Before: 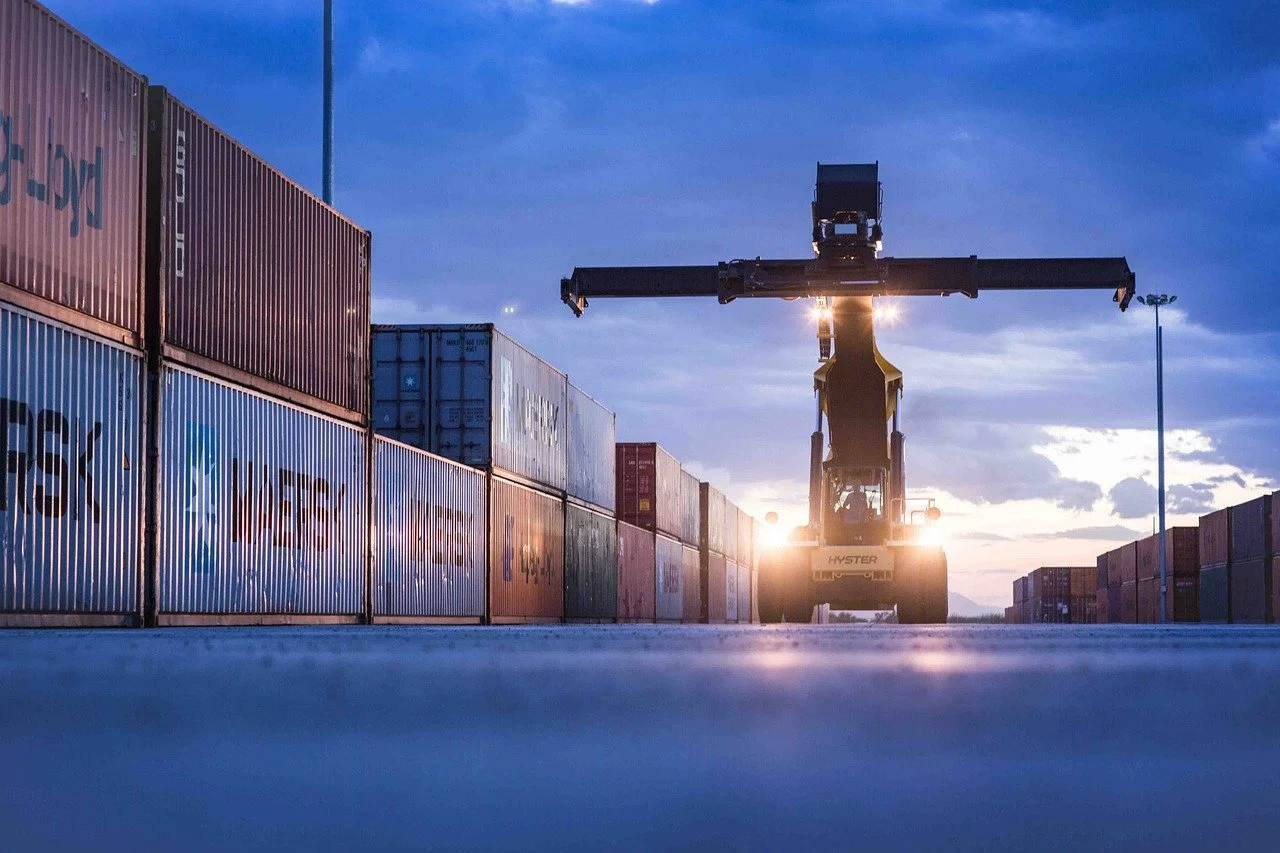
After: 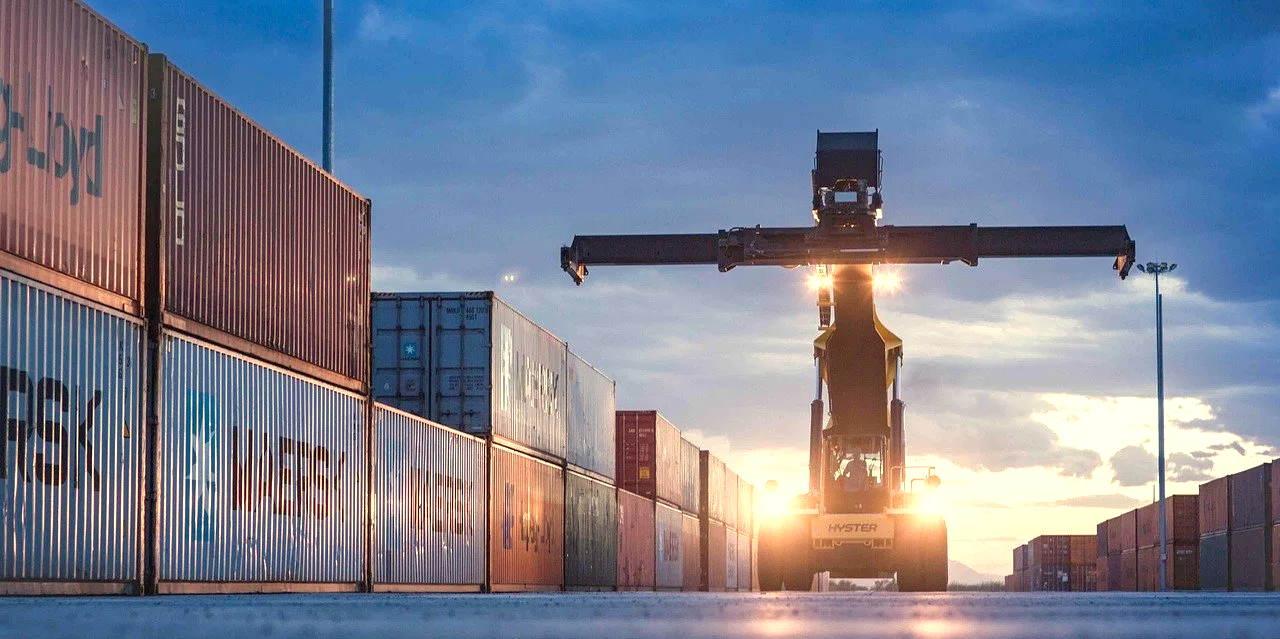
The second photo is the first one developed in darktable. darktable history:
exposure: black level correction 0, exposure 0.7 EV, compensate exposure bias true, compensate highlight preservation false
crop: top 3.857%, bottom 21.132%
color correction: highlights a* -0.137, highlights b* -5.91, shadows a* -0.137, shadows b* -0.137
tone equalizer: -8 EV 0.25 EV, -7 EV 0.417 EV, -6 EV 0.417 EV, -5 EV 0.25 EV, -3 EV -0.25 EV, -2 EV -0.417 EV, -1 EV -0.417 EV, +0 EV -0.25 EV, edges refinement/feathering 500, mask exposure compensation -1.57 EV, preserve details guided filter
white balance: red 1.08, blue 0.791
